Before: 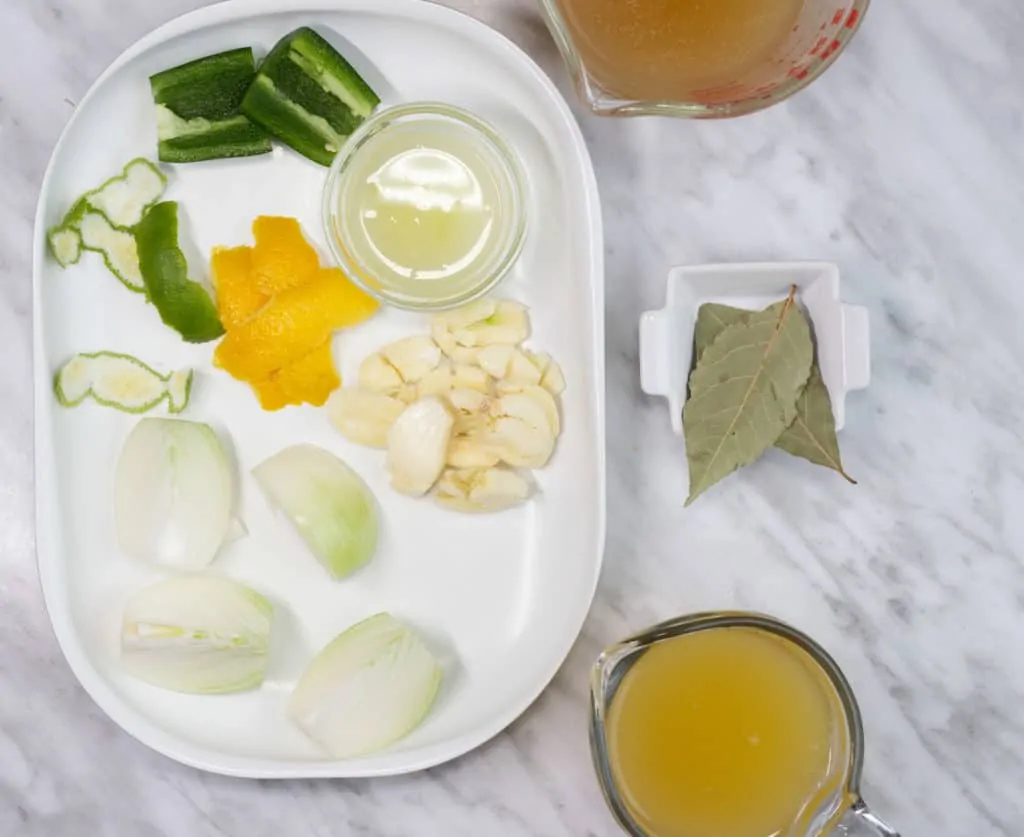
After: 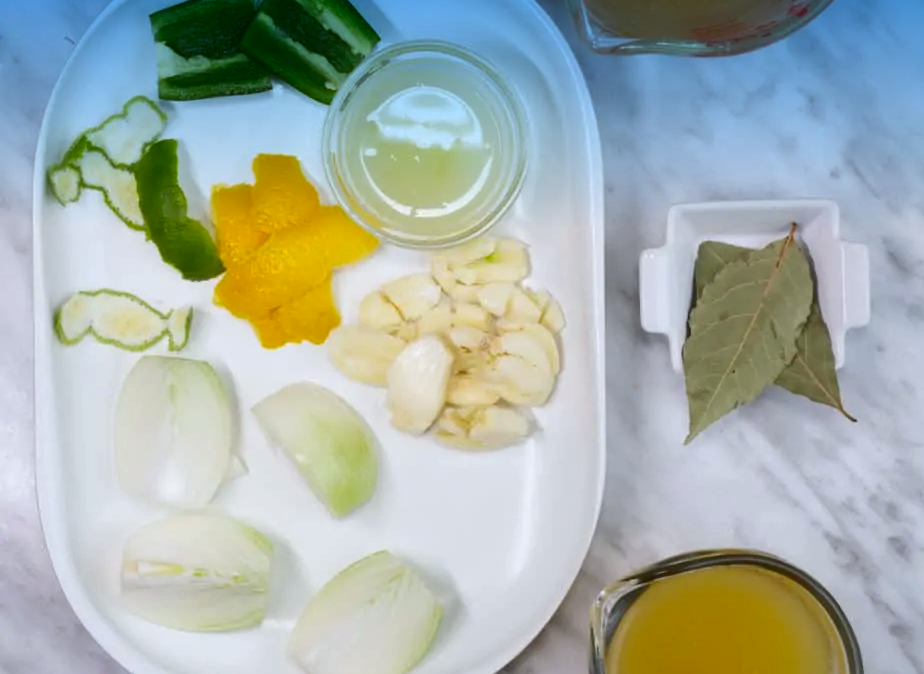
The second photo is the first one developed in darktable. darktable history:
graduated density: density 2.02 EV, hardness 44%, rotation 0.374°, offset 8.21, hue 208.8°, saturation 97%
white balance: red 0.983, blue 1.036
crop: top 7.49%, right 9.717%, bottom 11.943%
contrast brightness saturation: contrast 0.07, brightness -0.14, saturation 0.11
